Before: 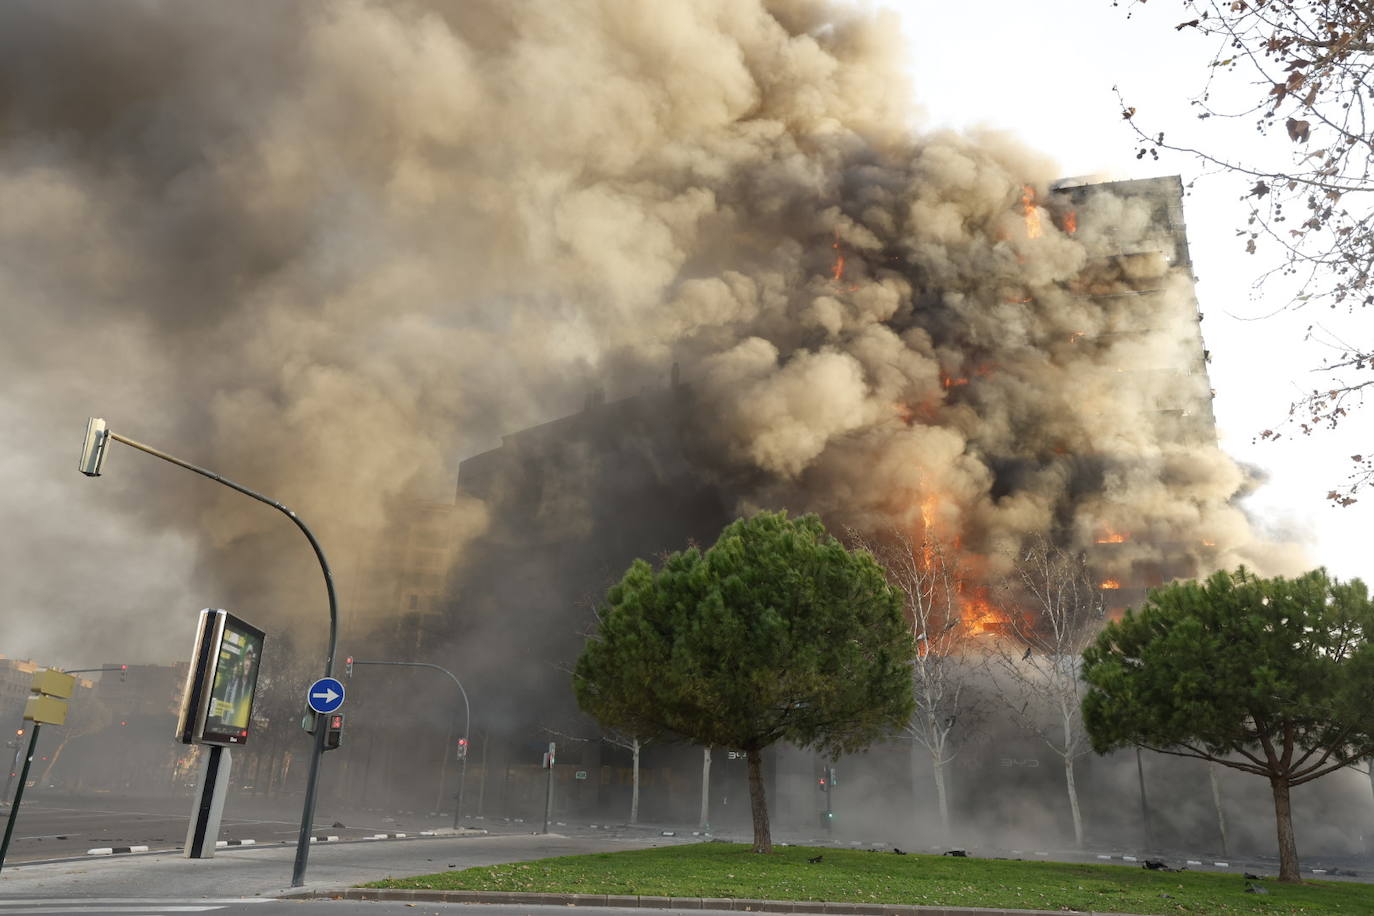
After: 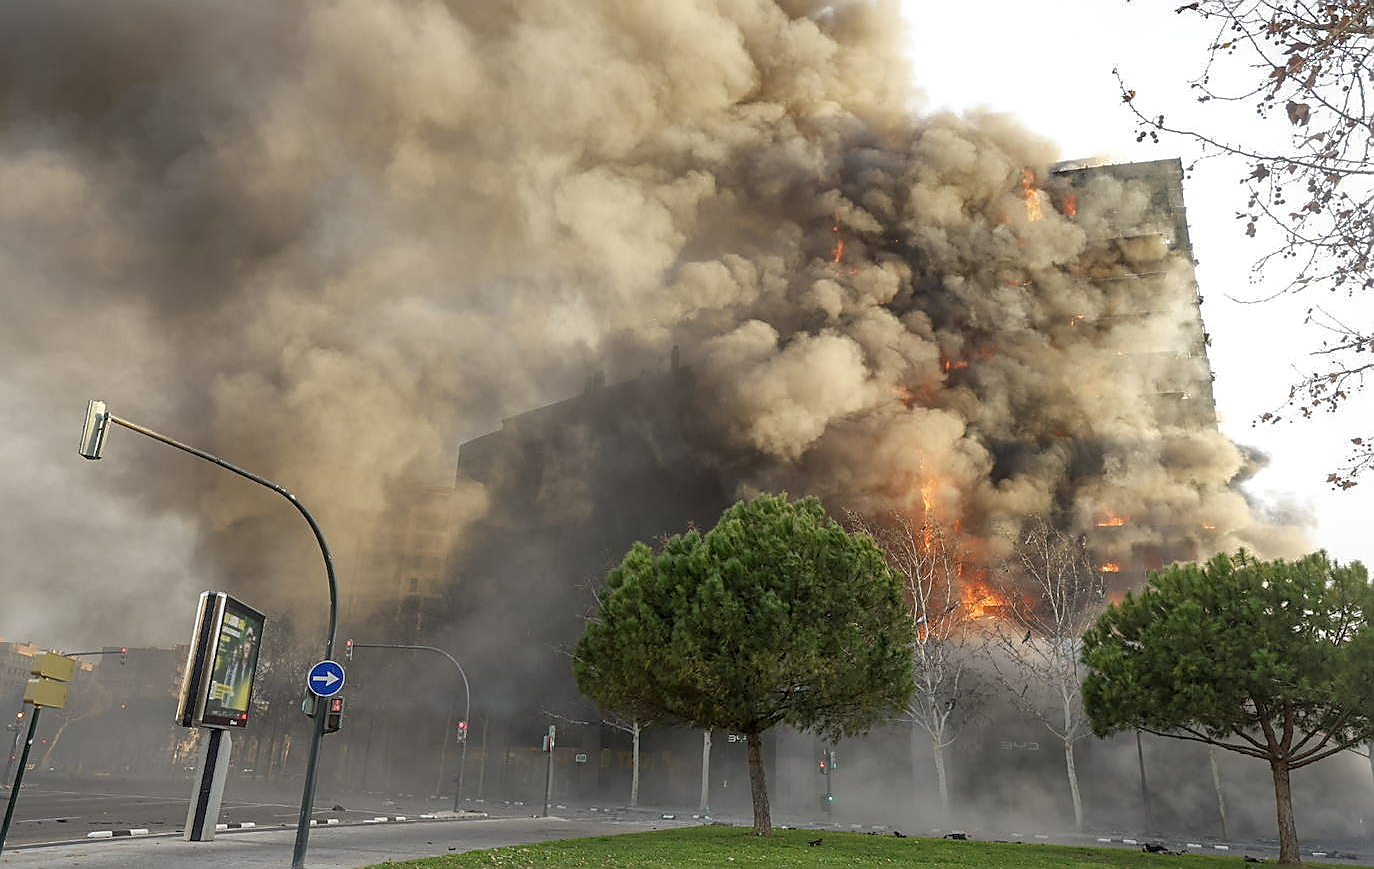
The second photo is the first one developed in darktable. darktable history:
local contrast: on, module defaults
sharpen: radius 1.374, amount 1.24, threshold 0.772
crop and rotate: top 1.91%, bottom 3.213%
shadows and highlights: highlights color adjustment 42.12%
contrast equalizer: y [[0.5, 0.5, 0.468, 0.5, 0.5, 0.5], [0.5 ×6], [0.5 ×6], [0 ×6], [0 ×6]]
